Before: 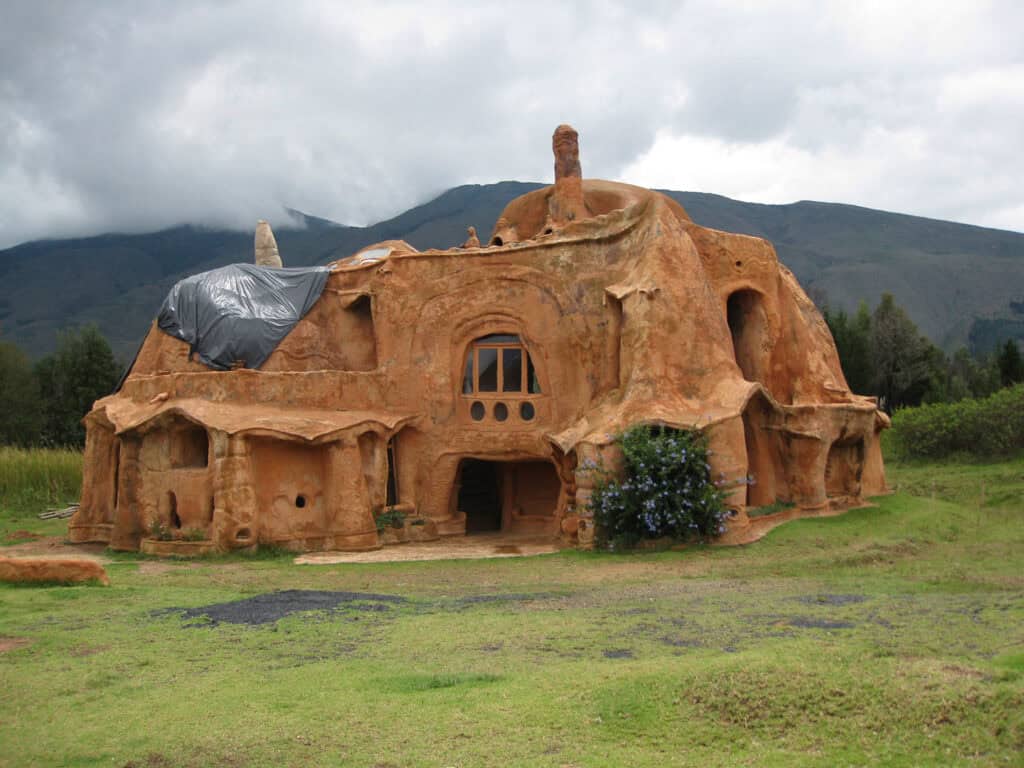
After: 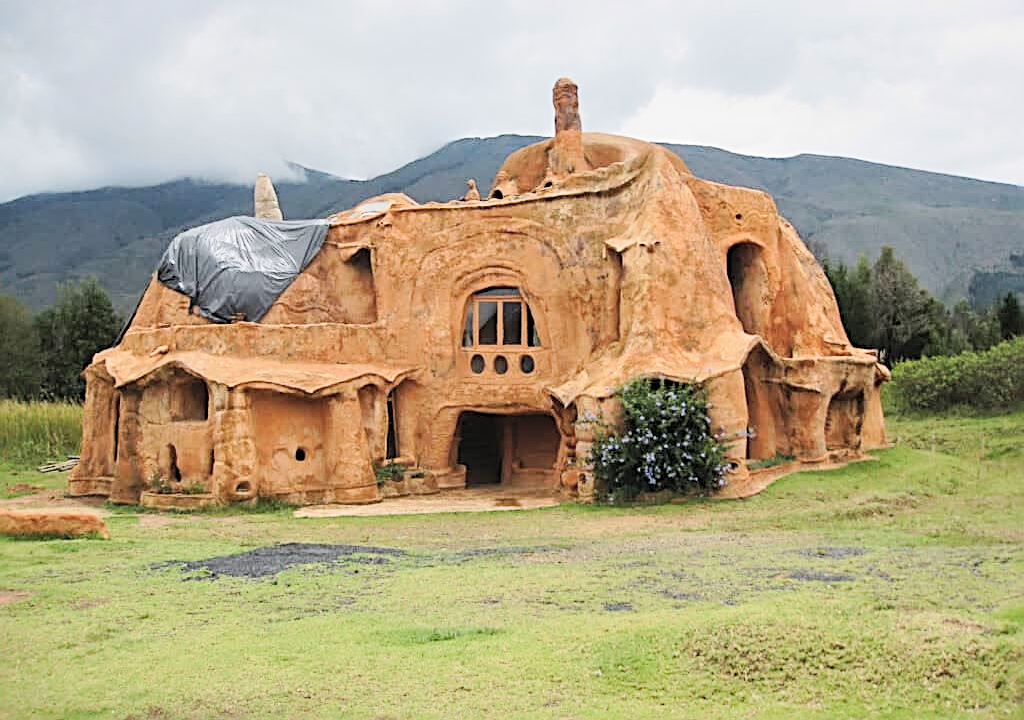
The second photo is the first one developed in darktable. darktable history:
crop and rotate: top 6.25%
tone curve: curves: ch0 [(0, 0) (0.003, 0.004) (0.011, 0.014) (0.025, 0.032) (0.044, 0.057) (0.069, 0.089) (0.1, 0.128) (0.136, 0.174) (0.177, 0.227) (0.224, 0.287) (0.277, 0.354) (0.335, 0.427) (0.399, 0.507) (0.468, 0.582) (0.543, 0.653) (0.623, 0.726) (0.709, 0.799) (0.801, 0.876) (0.898, 0.937) (1, 1)], preserve colors none
local contrast: mode bilateral grid, contrast 20, coarseness 50, detail 120%, midtone range 0.2
sharpen: radius 2.676, amount 0.669
tone equalizer: -8 EV -0.75 EV, -7 EV -0.7 EV, -6 EV -0.6 EV, -5 EV -0.4 EV, -3 EV 0.4 EV, -2 EV 0.6 EV, -1 EV 0.7 EV, +0 EV 0.75 EV, edges refinement/feathering 500, mask exposure compensation -1.57 EV, preserve details no
global tonemap: drago (0.7, 100)
